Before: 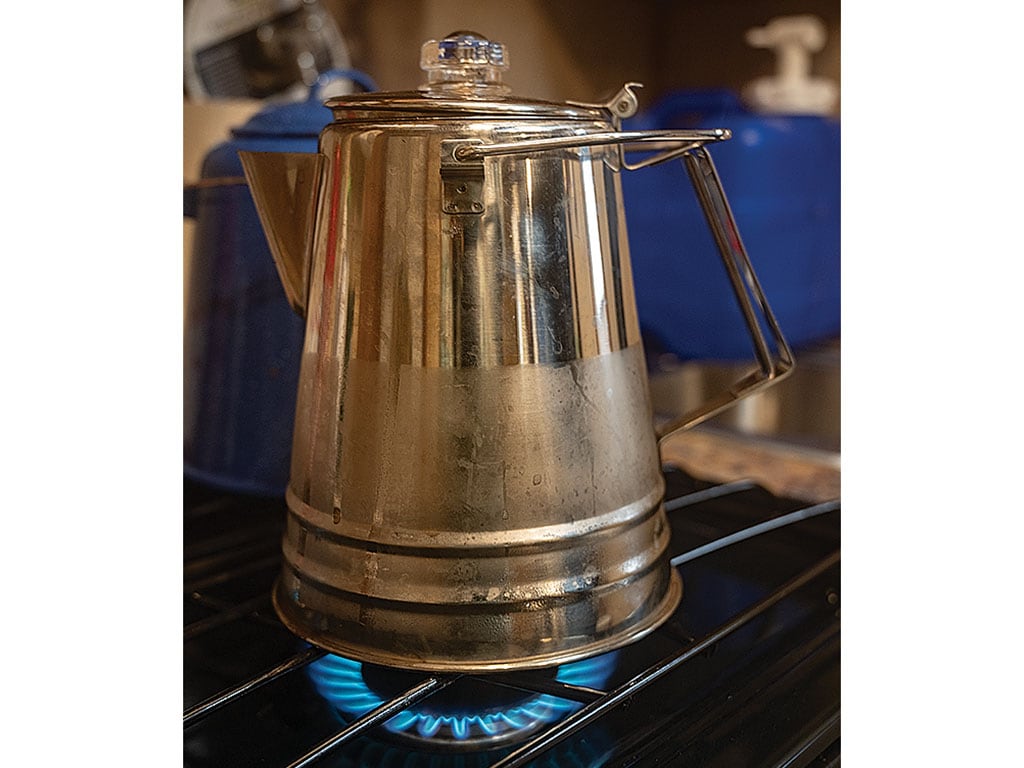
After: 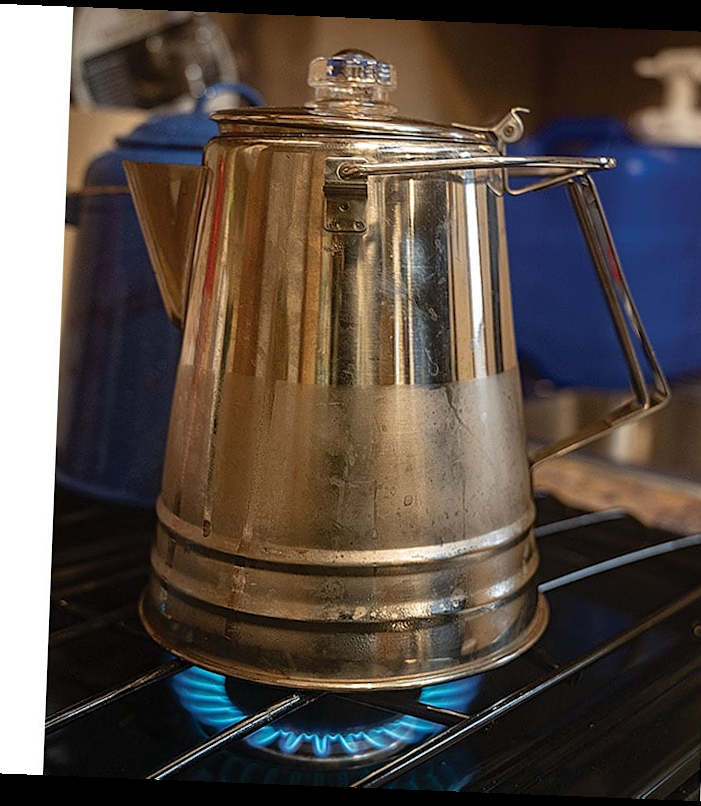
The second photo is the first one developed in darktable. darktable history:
crop and rotate: left 13.342%, right 19.991%
rotate and perspective: rotation 2.27°, automatic cropping off
